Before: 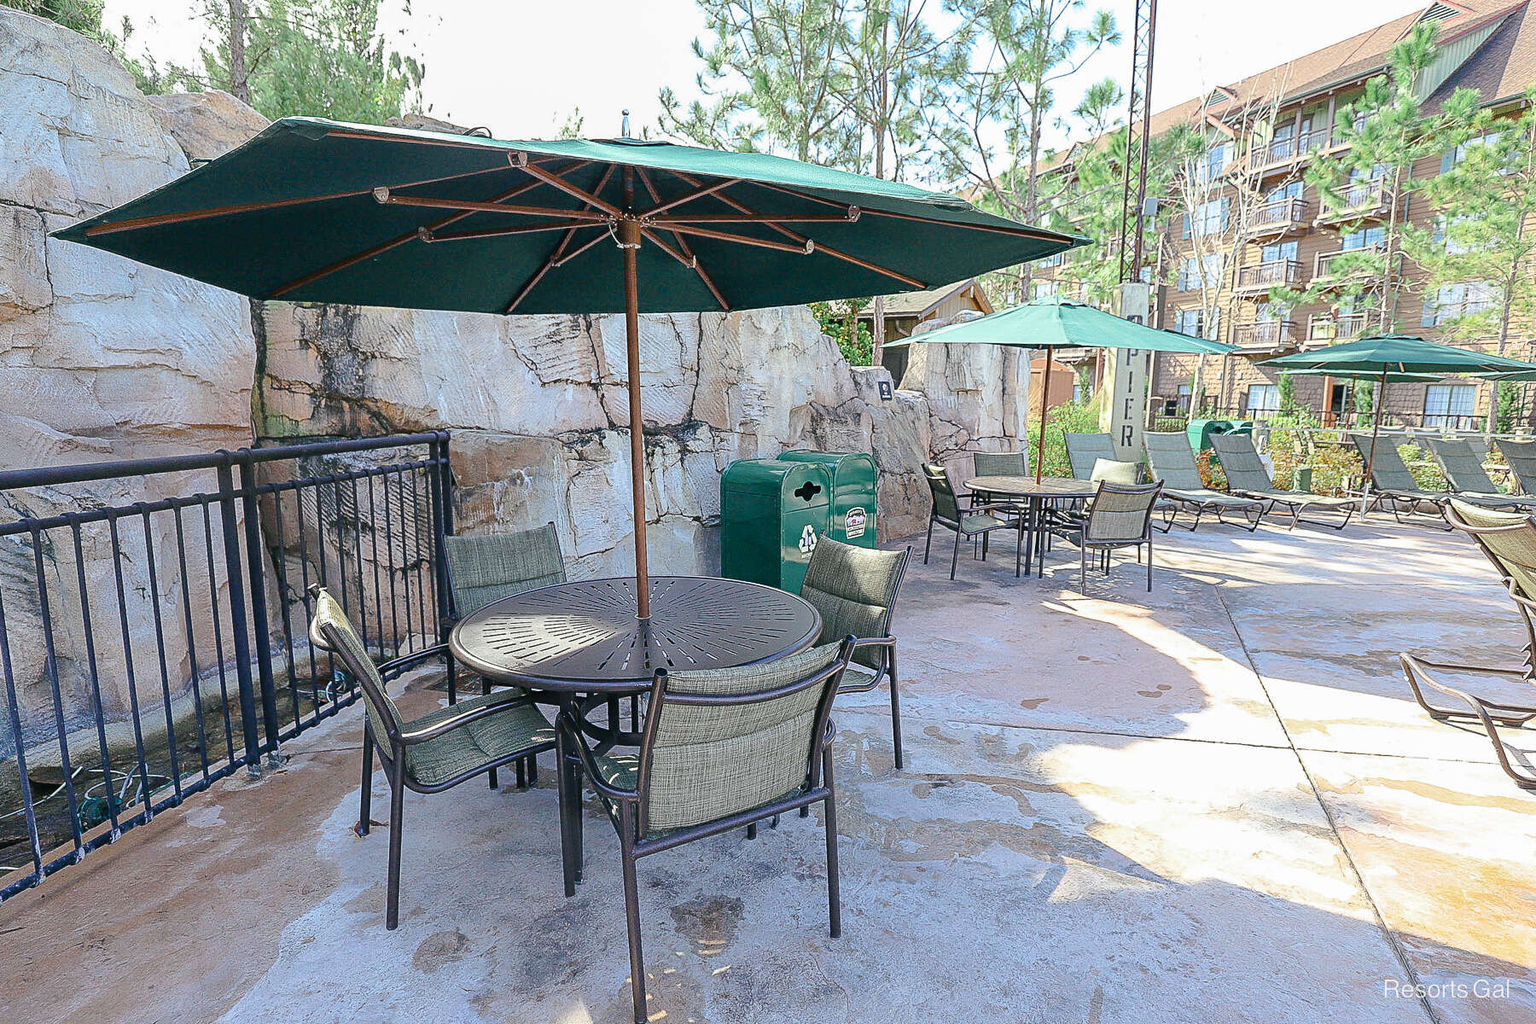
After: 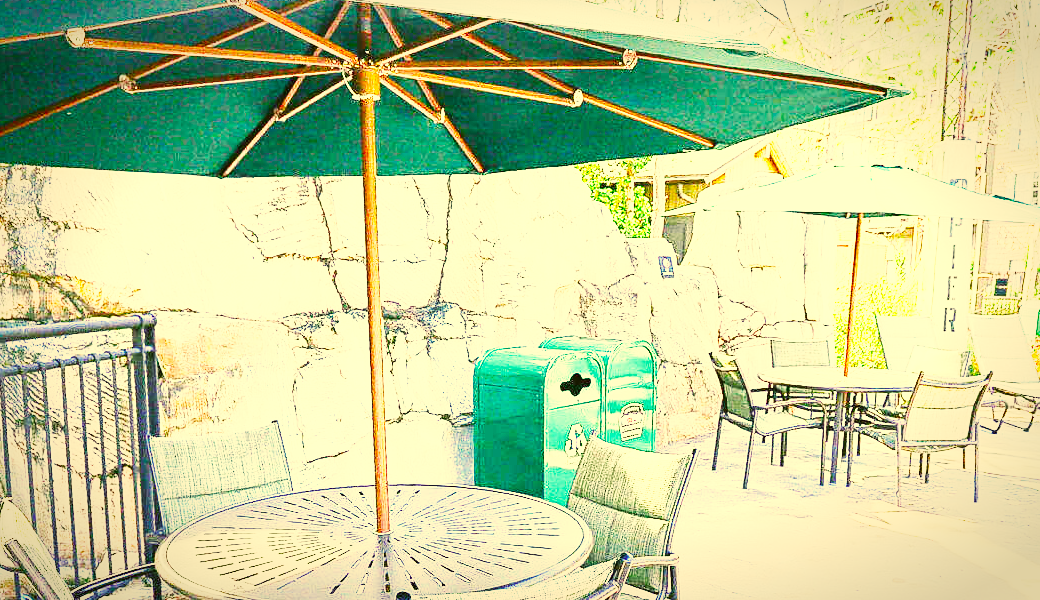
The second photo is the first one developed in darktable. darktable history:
crop: left 20.614%, top 15.966%, right 21.583%, bottom 33.961%
exposure: black level correction 0, exposure 1.673 EV, compensate highlight preservation false
base curve: curves: ch0 [(0, 0) (0.007, 0.004) (0.027, 0.03) (0.046, 0.07) (0.207, 0.54) (0.442, 0.872) (0.673, 0.972) (1, 1)], preserve colors none
vignetting: brightness -0.391, saturation 0.004, automatic ratio true, unbound false
color correction: highlights a* 0.161, highlights b* 29.48, shadows a* -0.225, shadows b* 21.06
color balance rgb: perceptual saturation grading › global saturation 41.218%, global vibrance 14.187%
